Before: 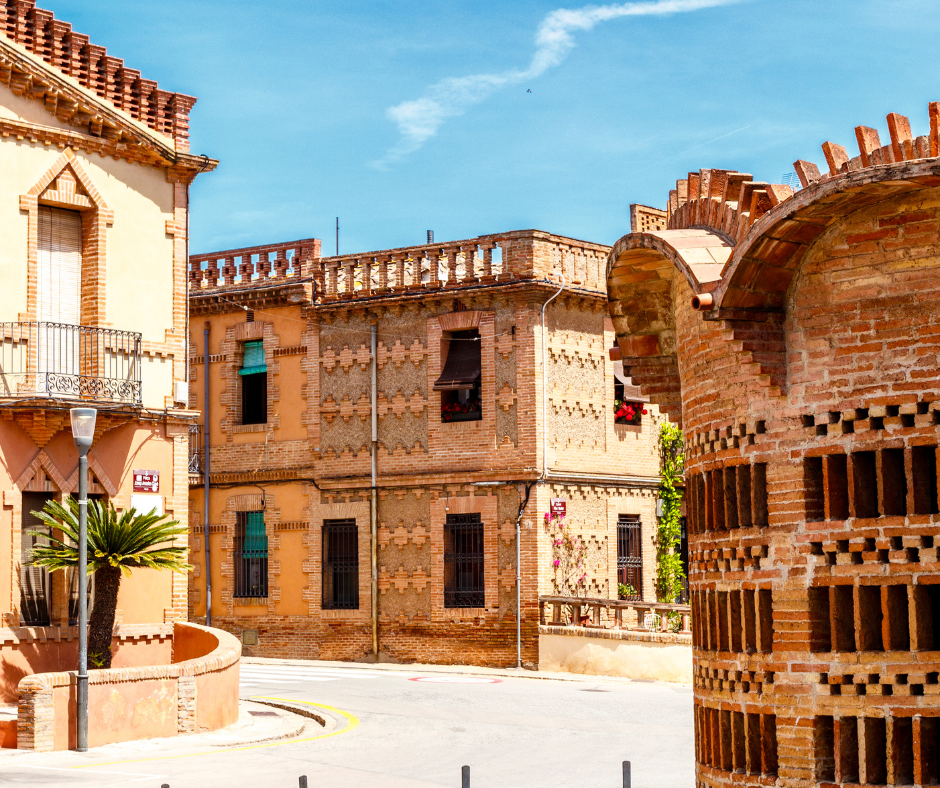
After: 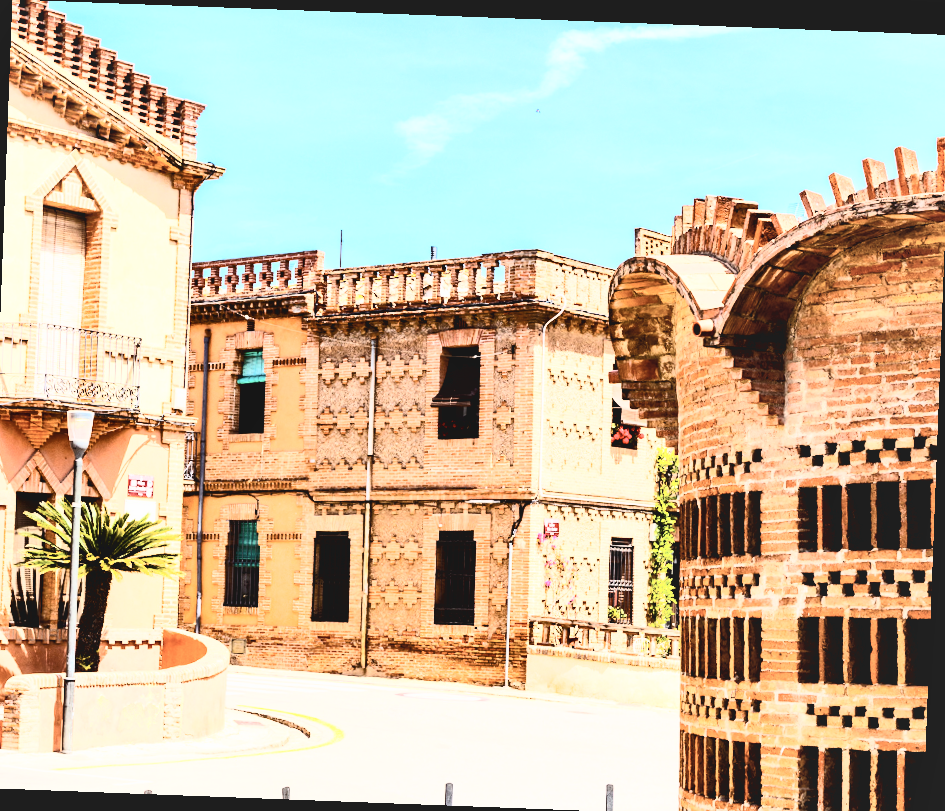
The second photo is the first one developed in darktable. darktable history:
shadows and highlights: soften with gaussian
exposure: black level correction 0.005, exposure 0.417 EV, compensate highlight preservation false
tone curve: curves: ch0 [(0.122, 0.111) (1, 1)]
rotate and perspective: rotation 2.17°, automatic cropping off
crop and rotate: left 1.774%, right 0.633%, bottom 1.28%
contrast brightness saturation: contrast 0.43, brightness 0.56, saturation -0.19
filmic rgb: black relative exposure -7.65 EV, white relative exposure 4.56 EV, hardness 3.61, color science v6 (2022)
tone equalizer: -8 EV -0.75 EV, -7 EV -0.7 EV, -6 EV -0.6 EV, -5 EV -0.4 EV, -3 EV 0.4 EV, -2 EV 0.6 EV, -1 EV 0.7 EV, +0 EV 0.75 EV, edges refinement/feathering 500, mask exposure compensation -1.57 EV, preserve details no
